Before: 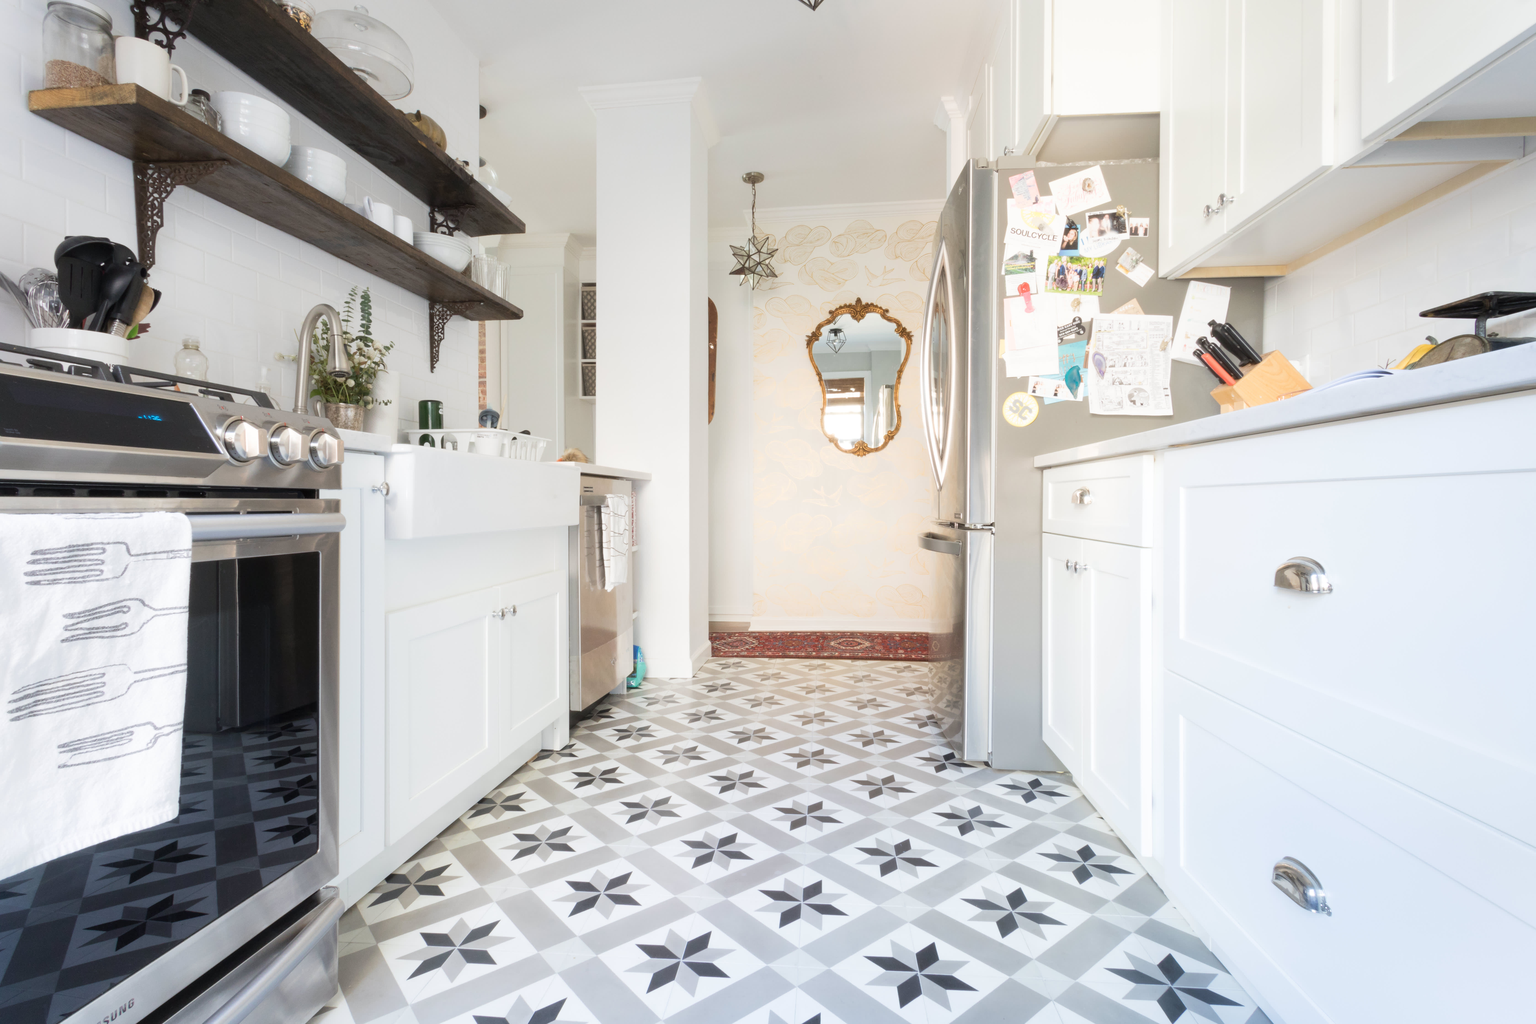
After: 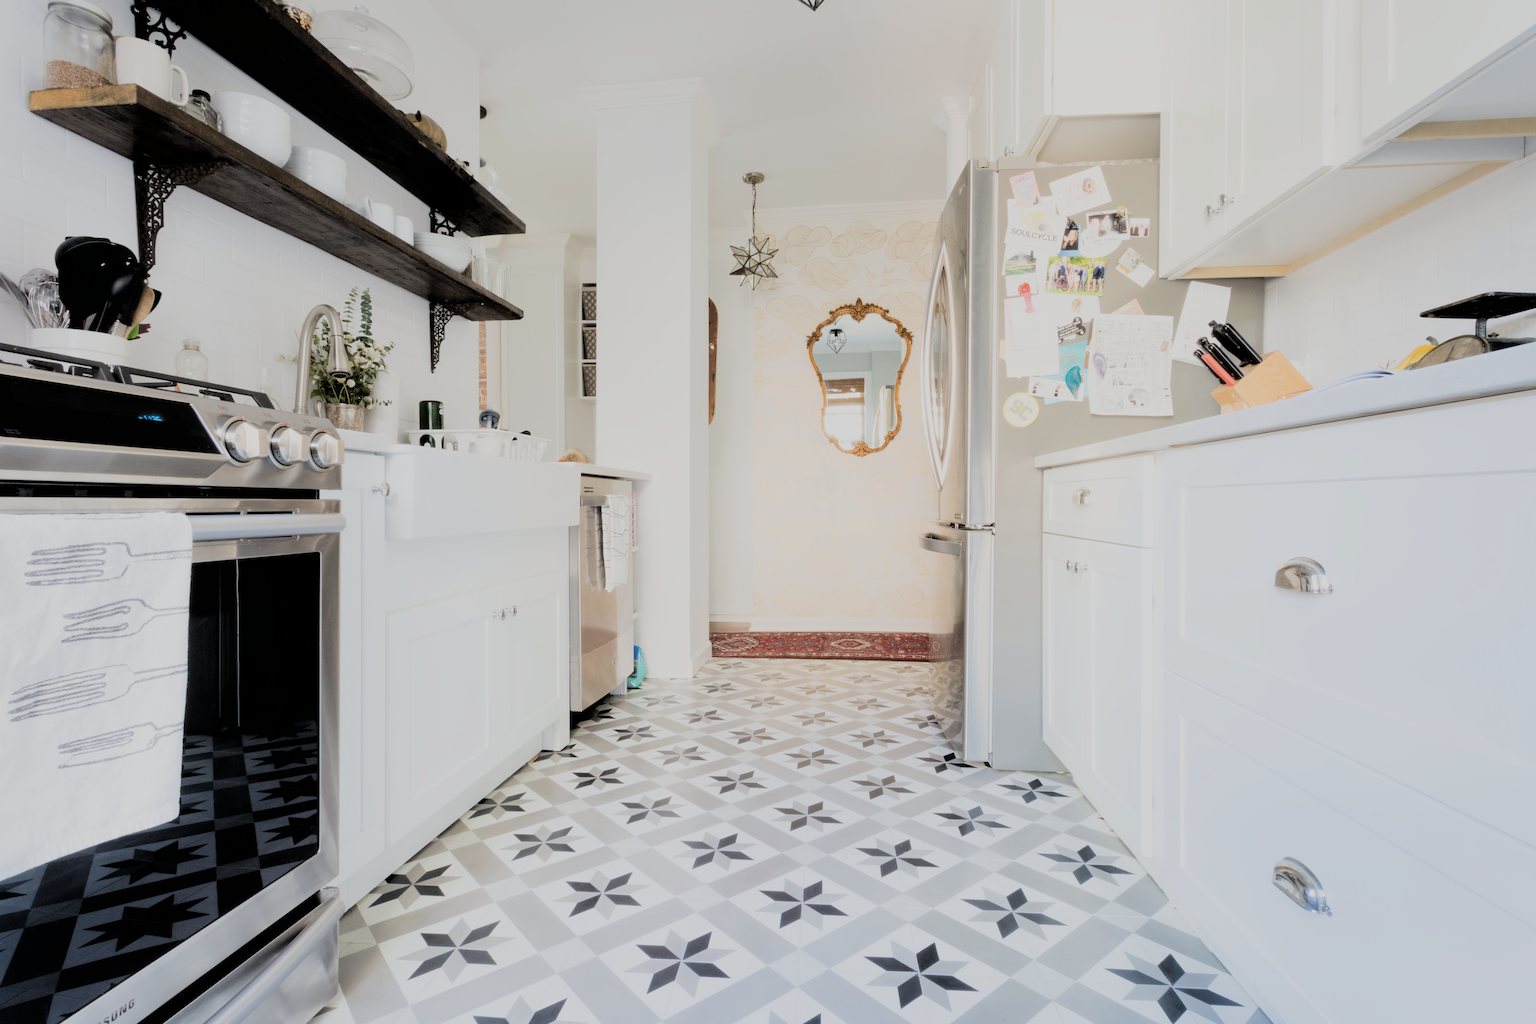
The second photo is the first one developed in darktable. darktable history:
filmic rgb: black relative exposure -3.21 EV, white relative exposure 7.02 EV, hardness 1.46, contrast 1.35
tone equalizer: on, module defaults
